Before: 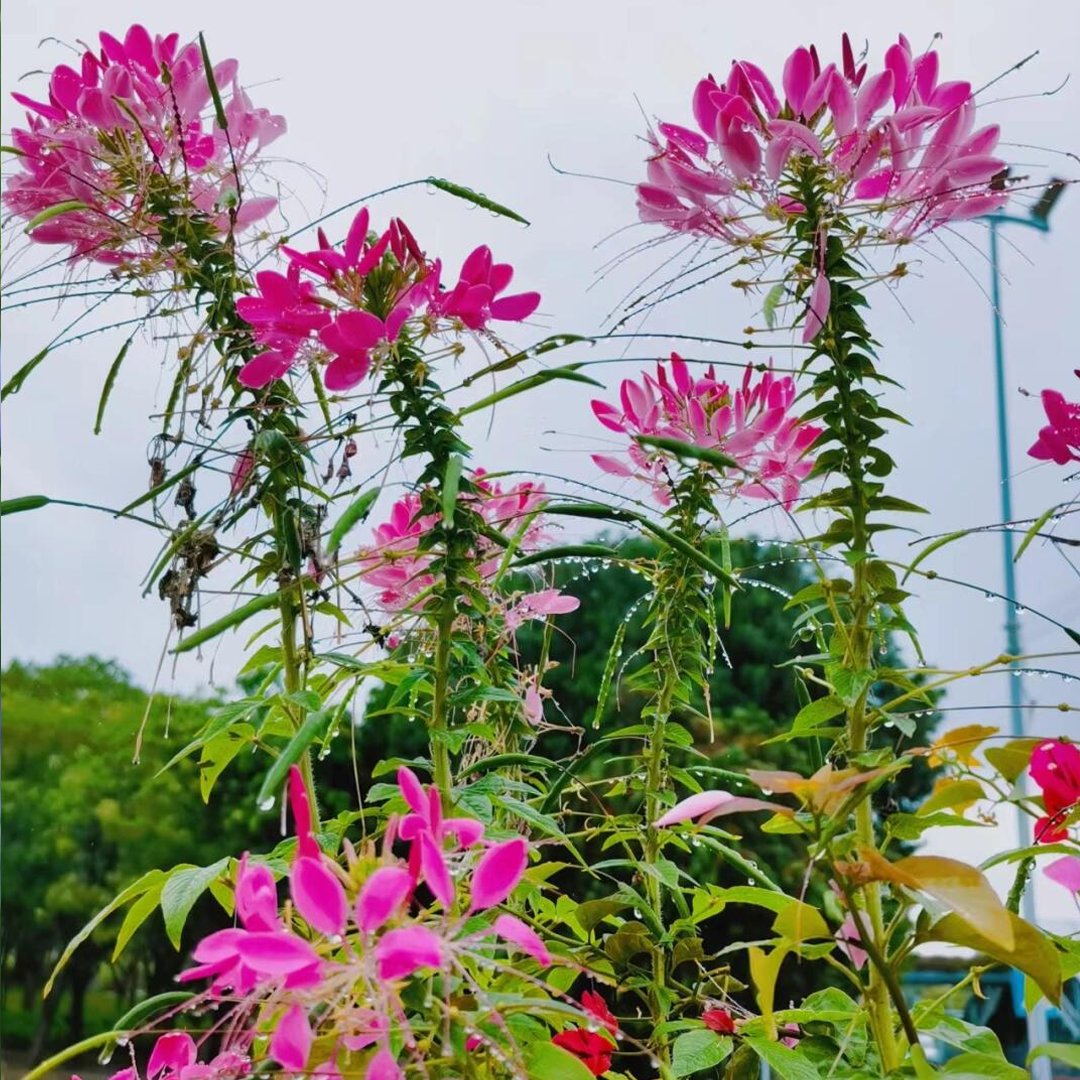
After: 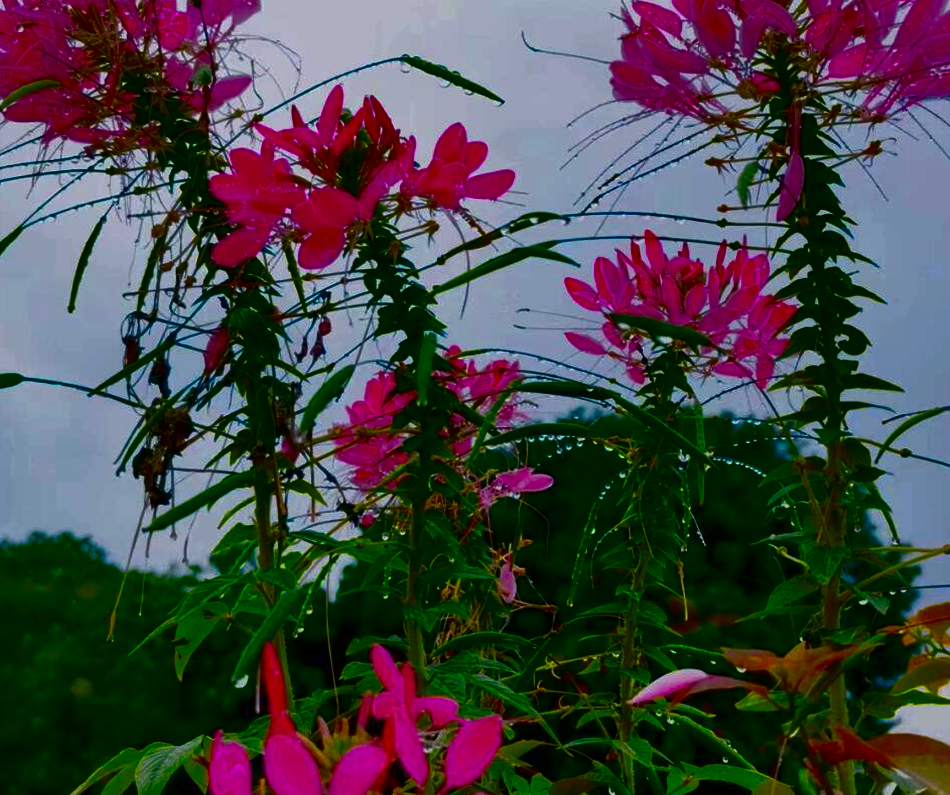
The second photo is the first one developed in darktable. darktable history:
contrast brightness saturation: brightness -1, saturation 1
crop and rotate: left 2.425%, top 11.305%, right 9.6%, bottom 15.08%
